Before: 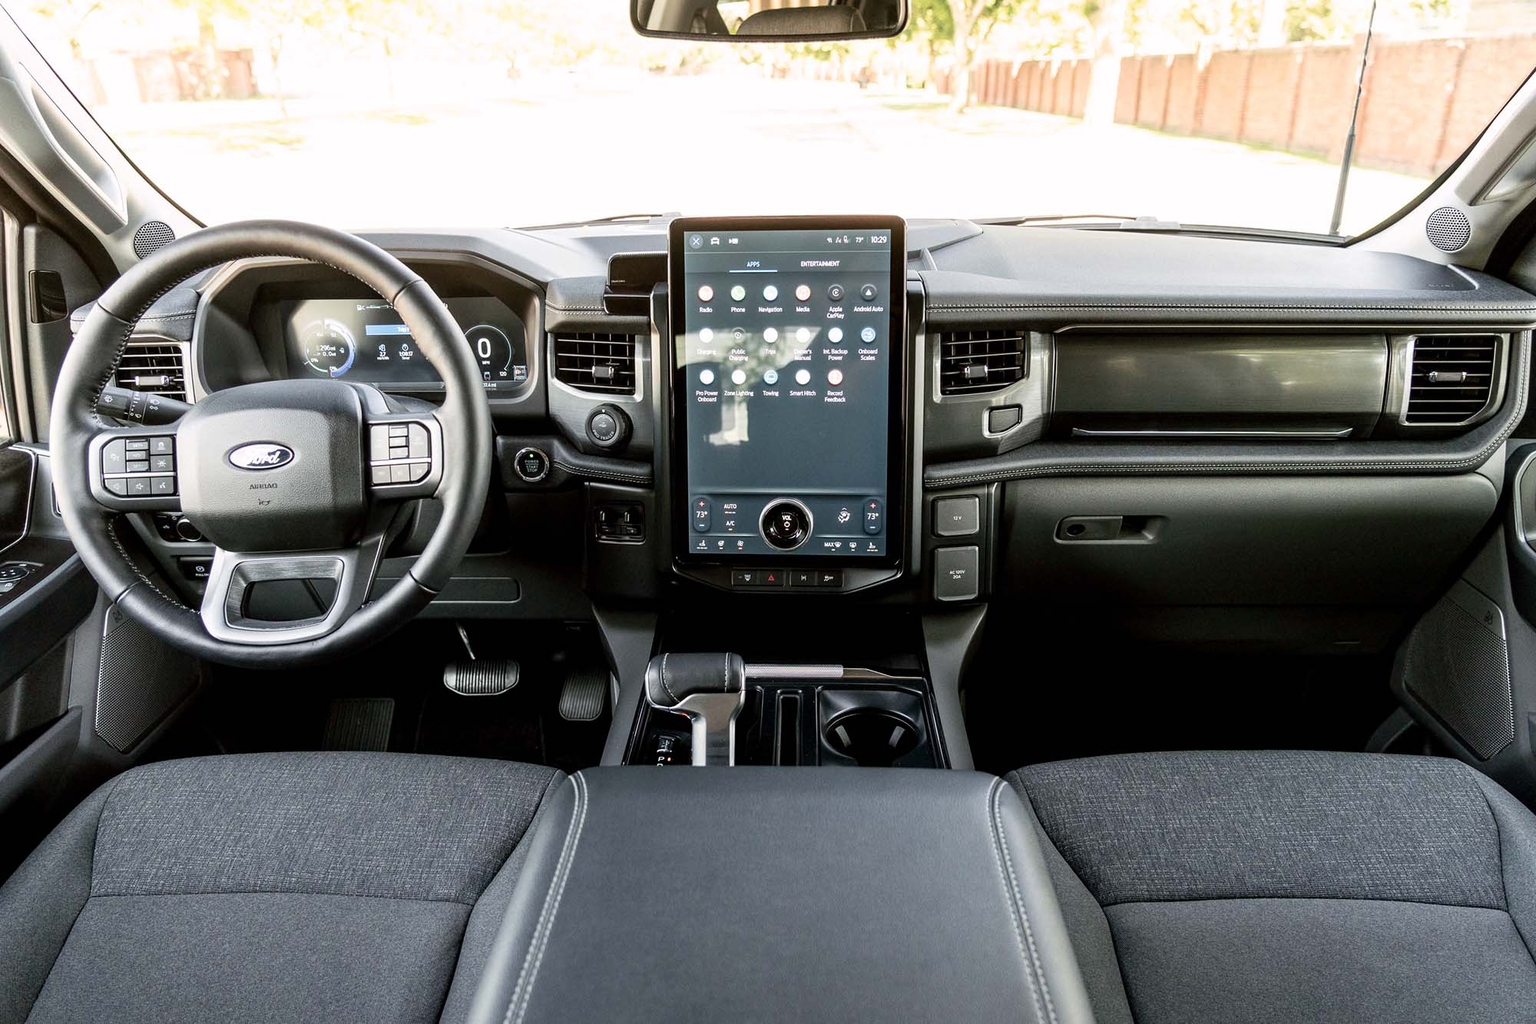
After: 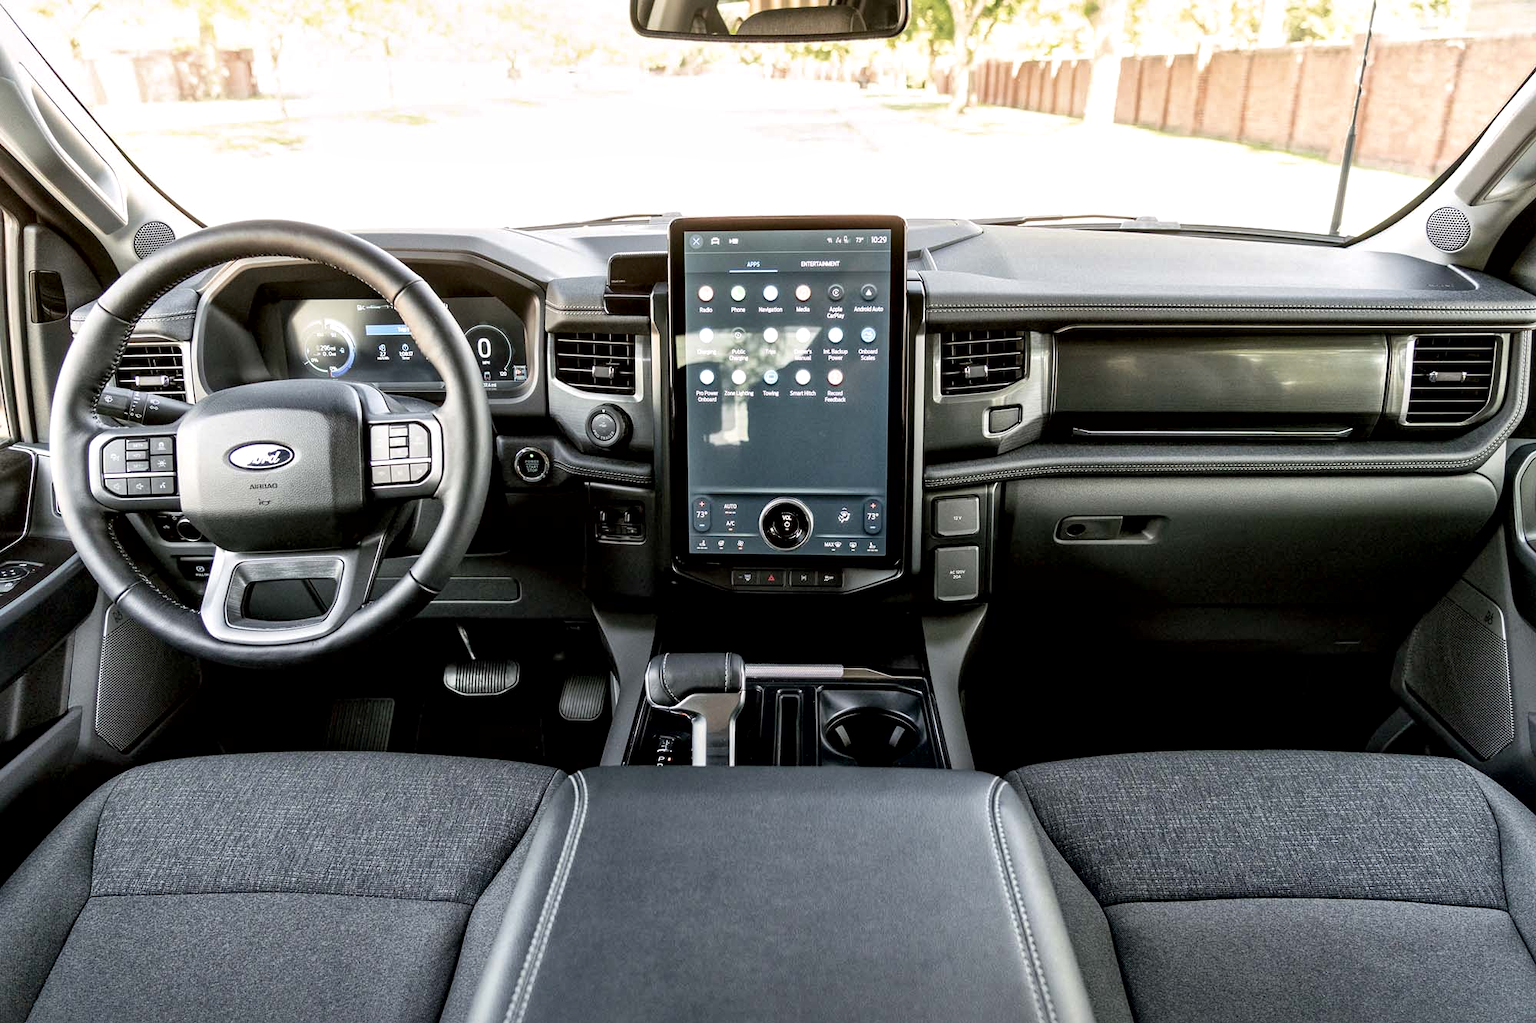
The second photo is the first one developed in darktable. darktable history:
local contrast: mode bilateral grid, contrast 19, coarseness 49, detail 171%, midtone range 0.2
